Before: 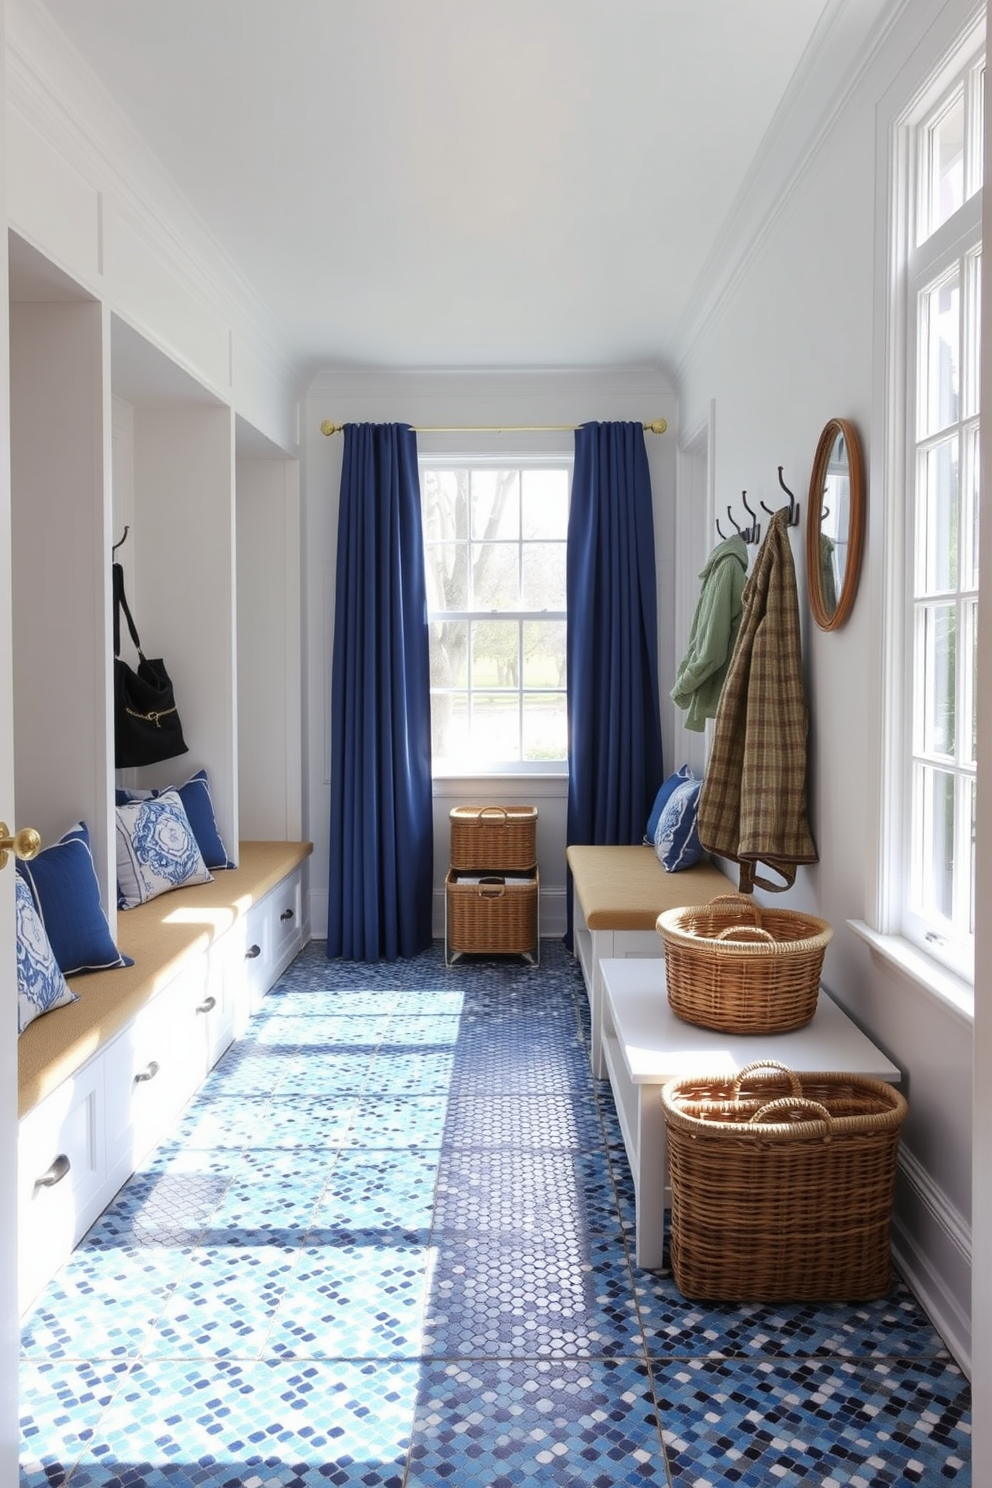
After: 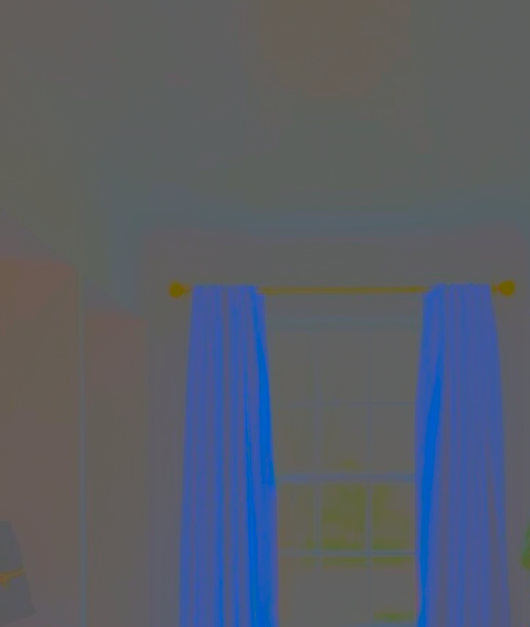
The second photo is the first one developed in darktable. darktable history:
local contrast: detail 130%
crop: left 15.338%, top 9.275%, right 31.179%, bottom 48.547%
contrast brightness saturation: contrast -0.974, brightness -0.177, saturation 0.748
exposure: black level correction 0, exposure 0.696 EV, compensate exposure bias true, compensate highlight preservation false
